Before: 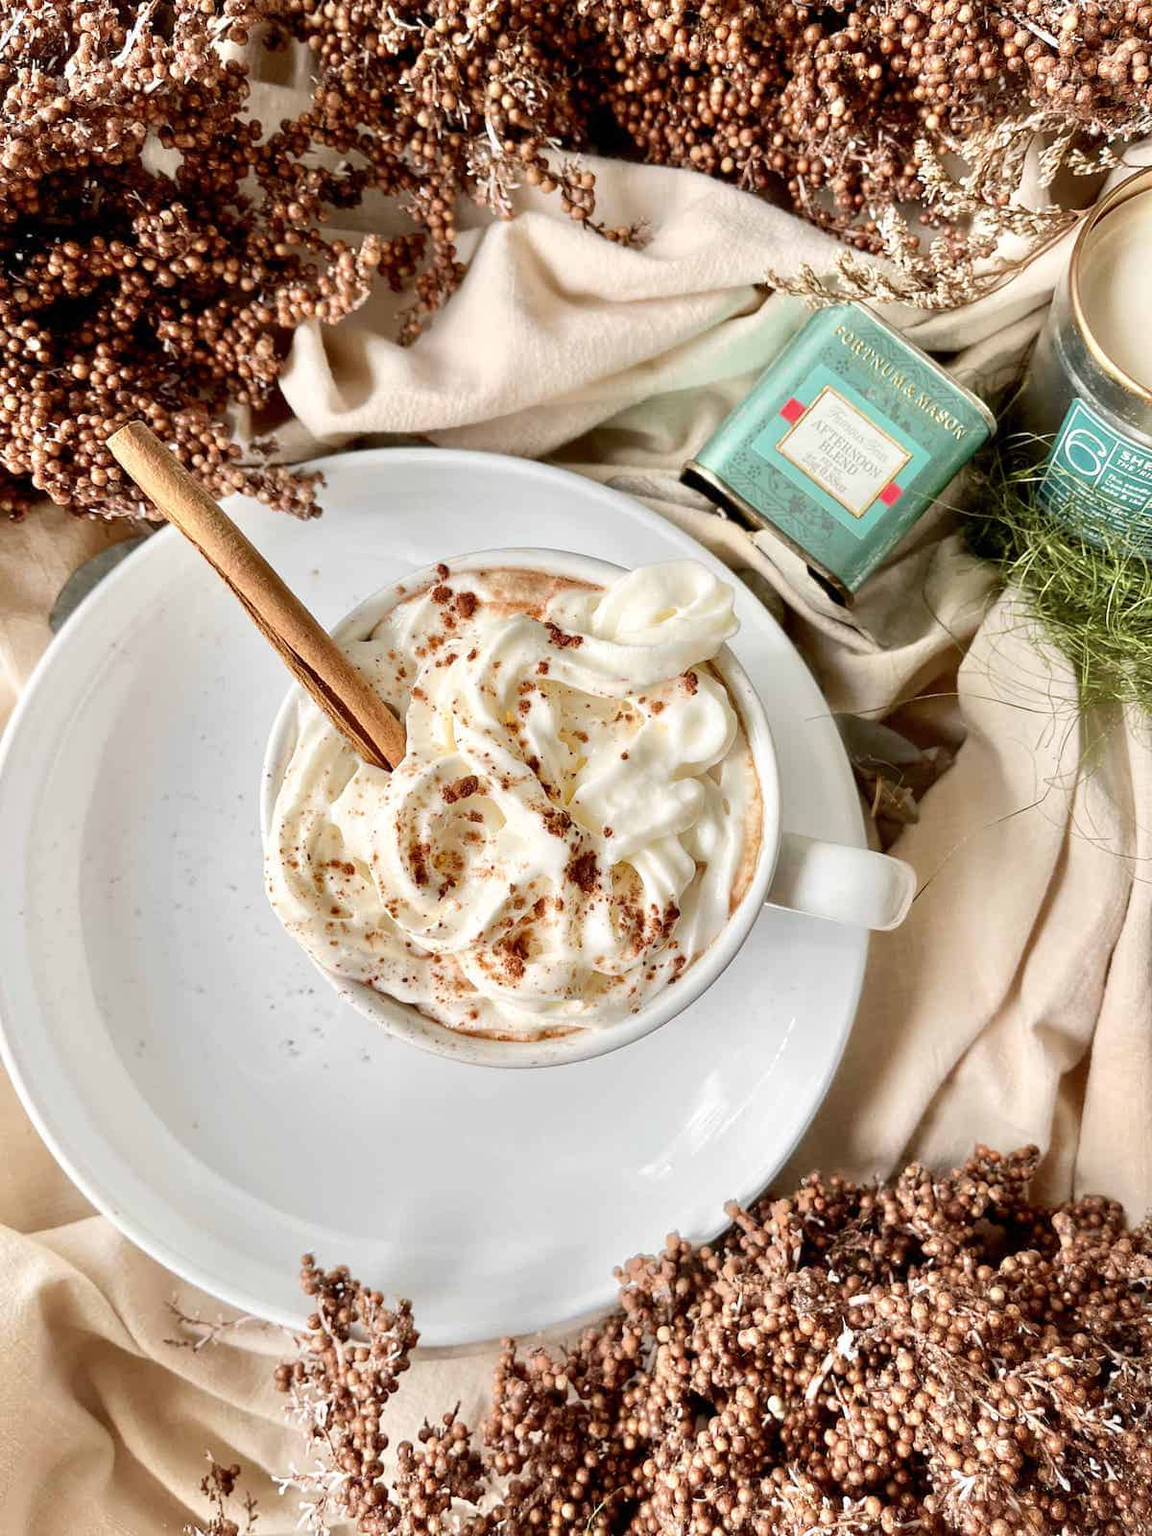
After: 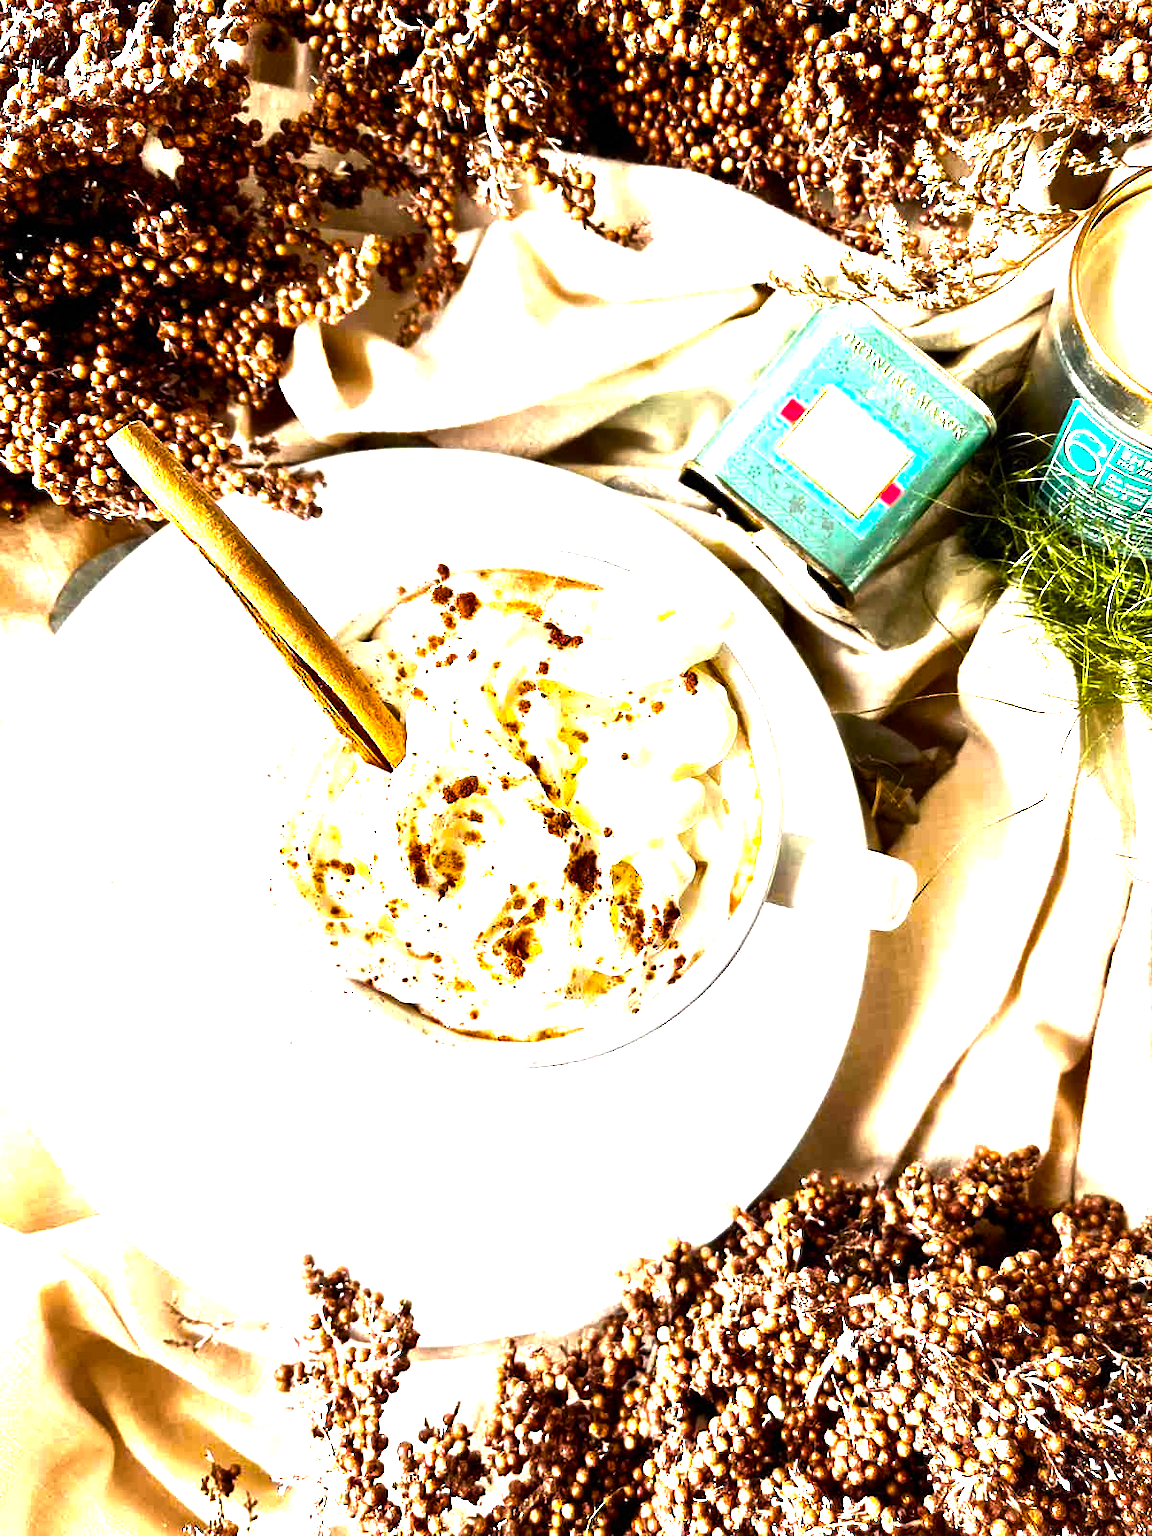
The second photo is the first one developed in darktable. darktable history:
color balance rgb: perceptual saturation grading › global saturation 29.611%, perceptual brilliance grading › highlights 74.959%, perceptual brilliance grading › shadows -29.378%, global vibrance 20%
